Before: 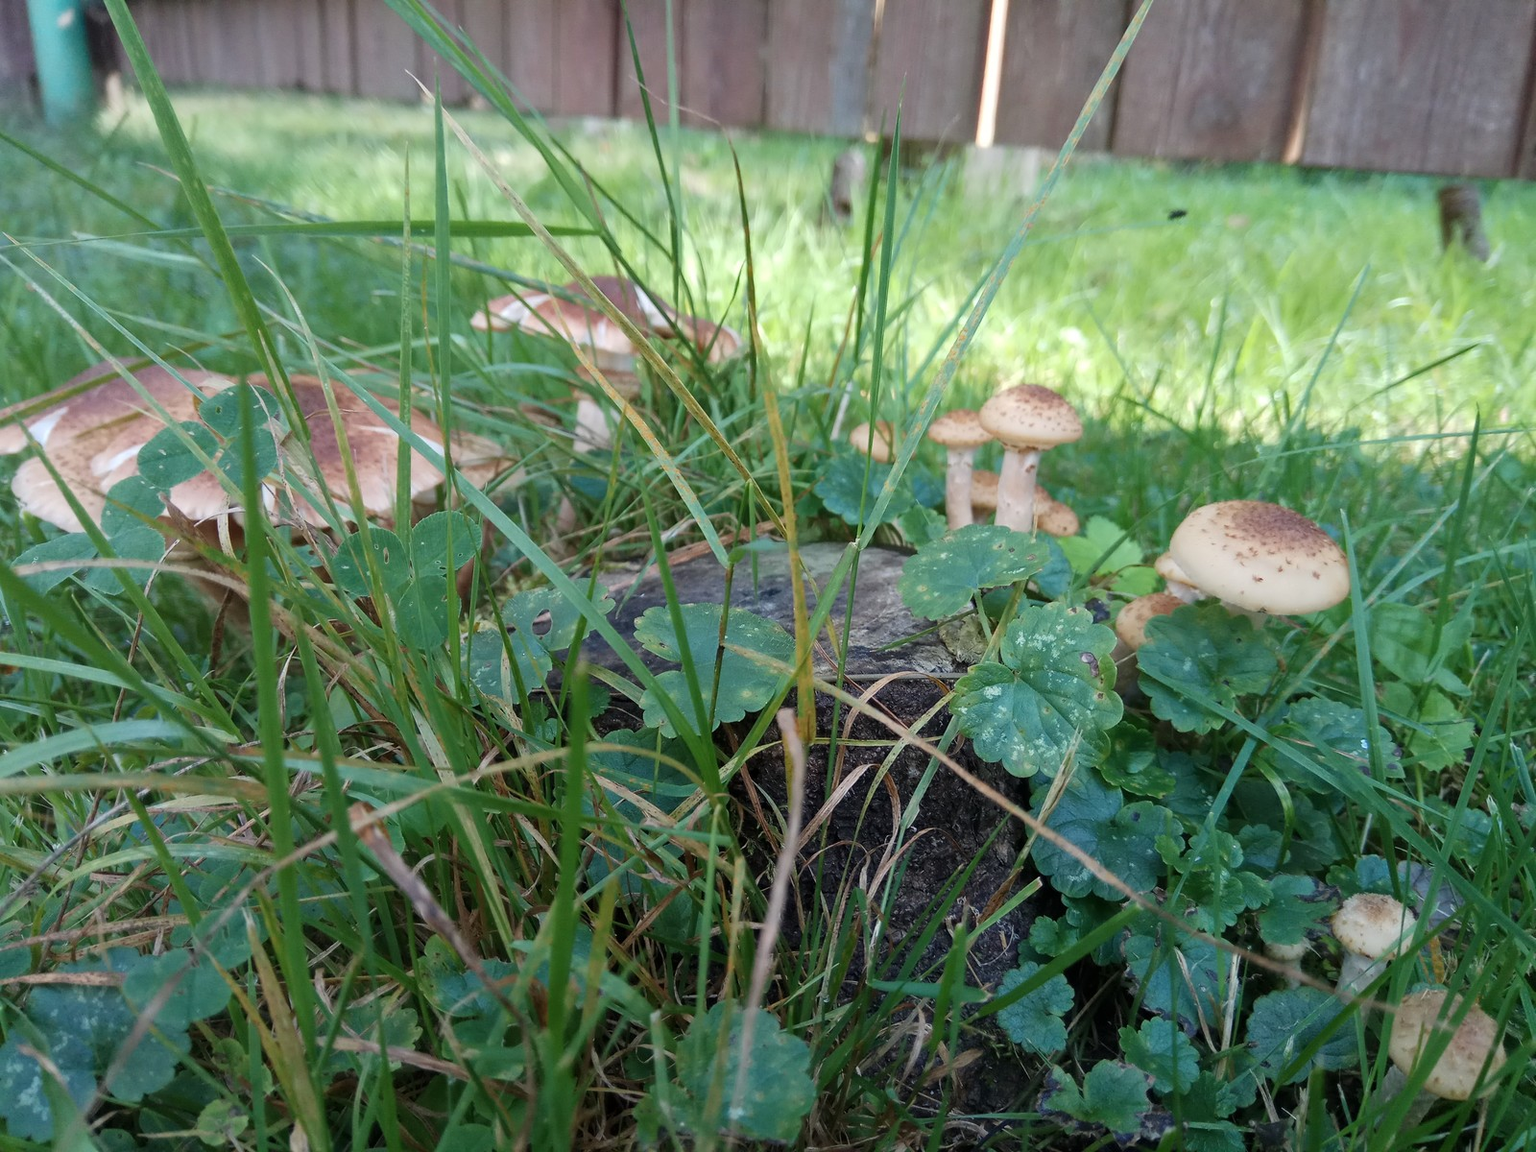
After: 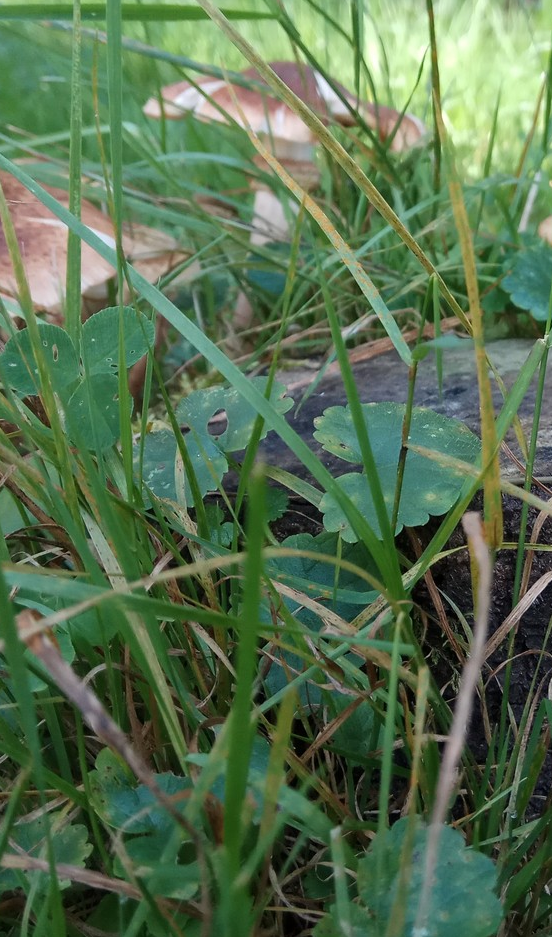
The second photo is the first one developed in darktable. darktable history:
crop and rotate: left 21.733%, top 18.883%, right 43.716%, bottom 2.981%
